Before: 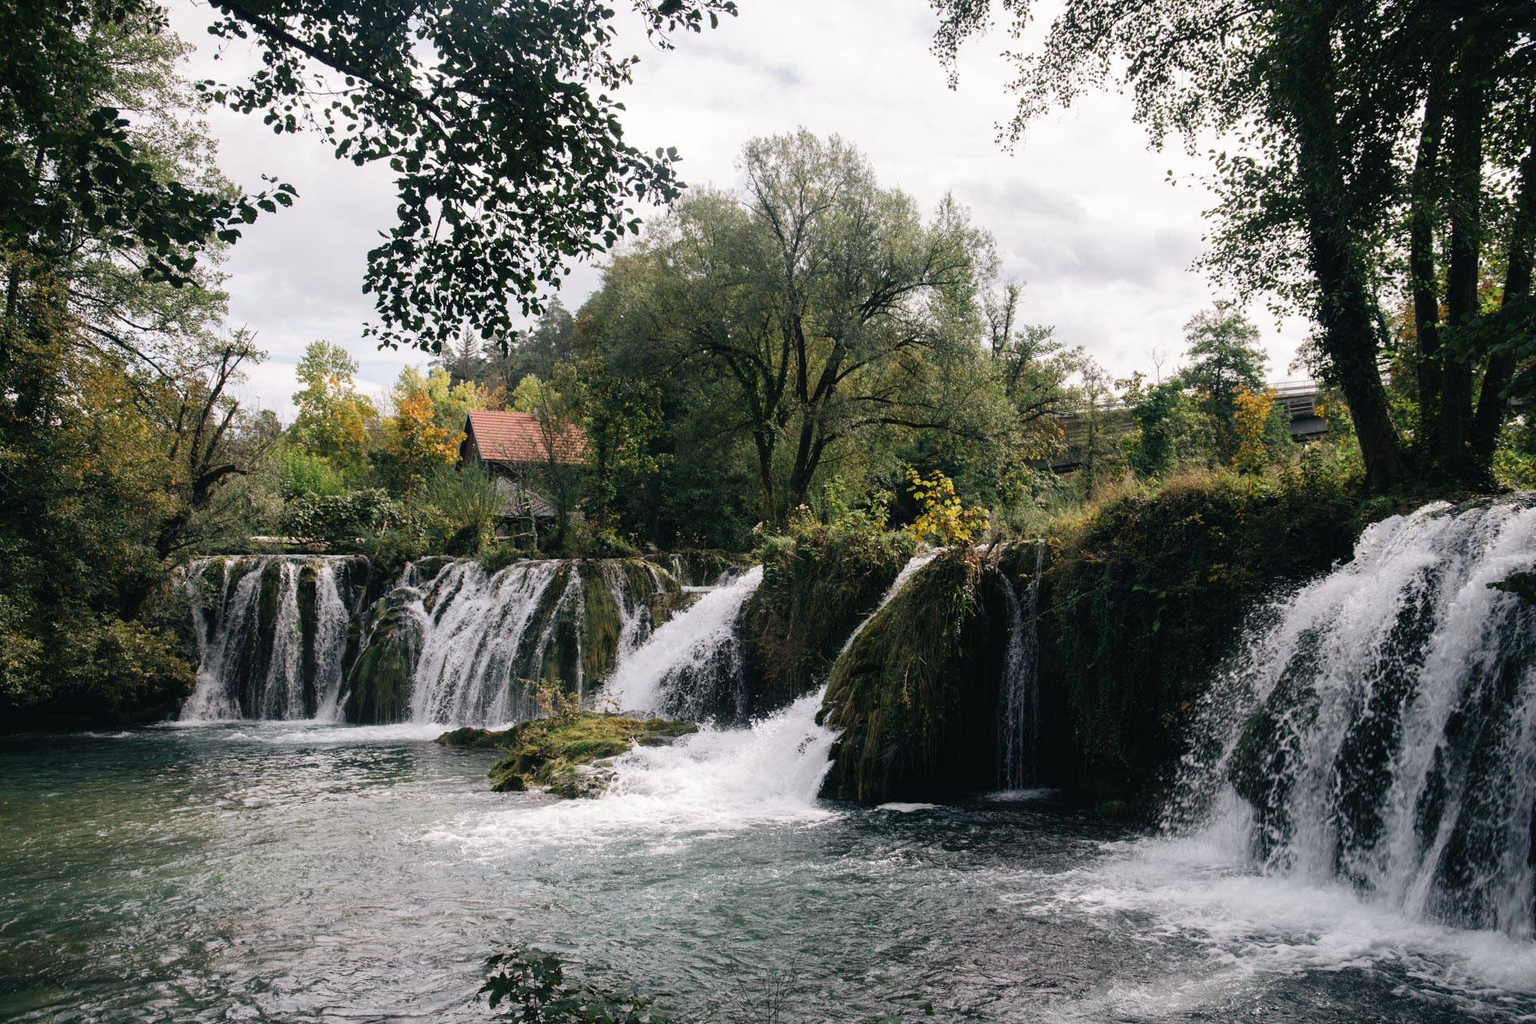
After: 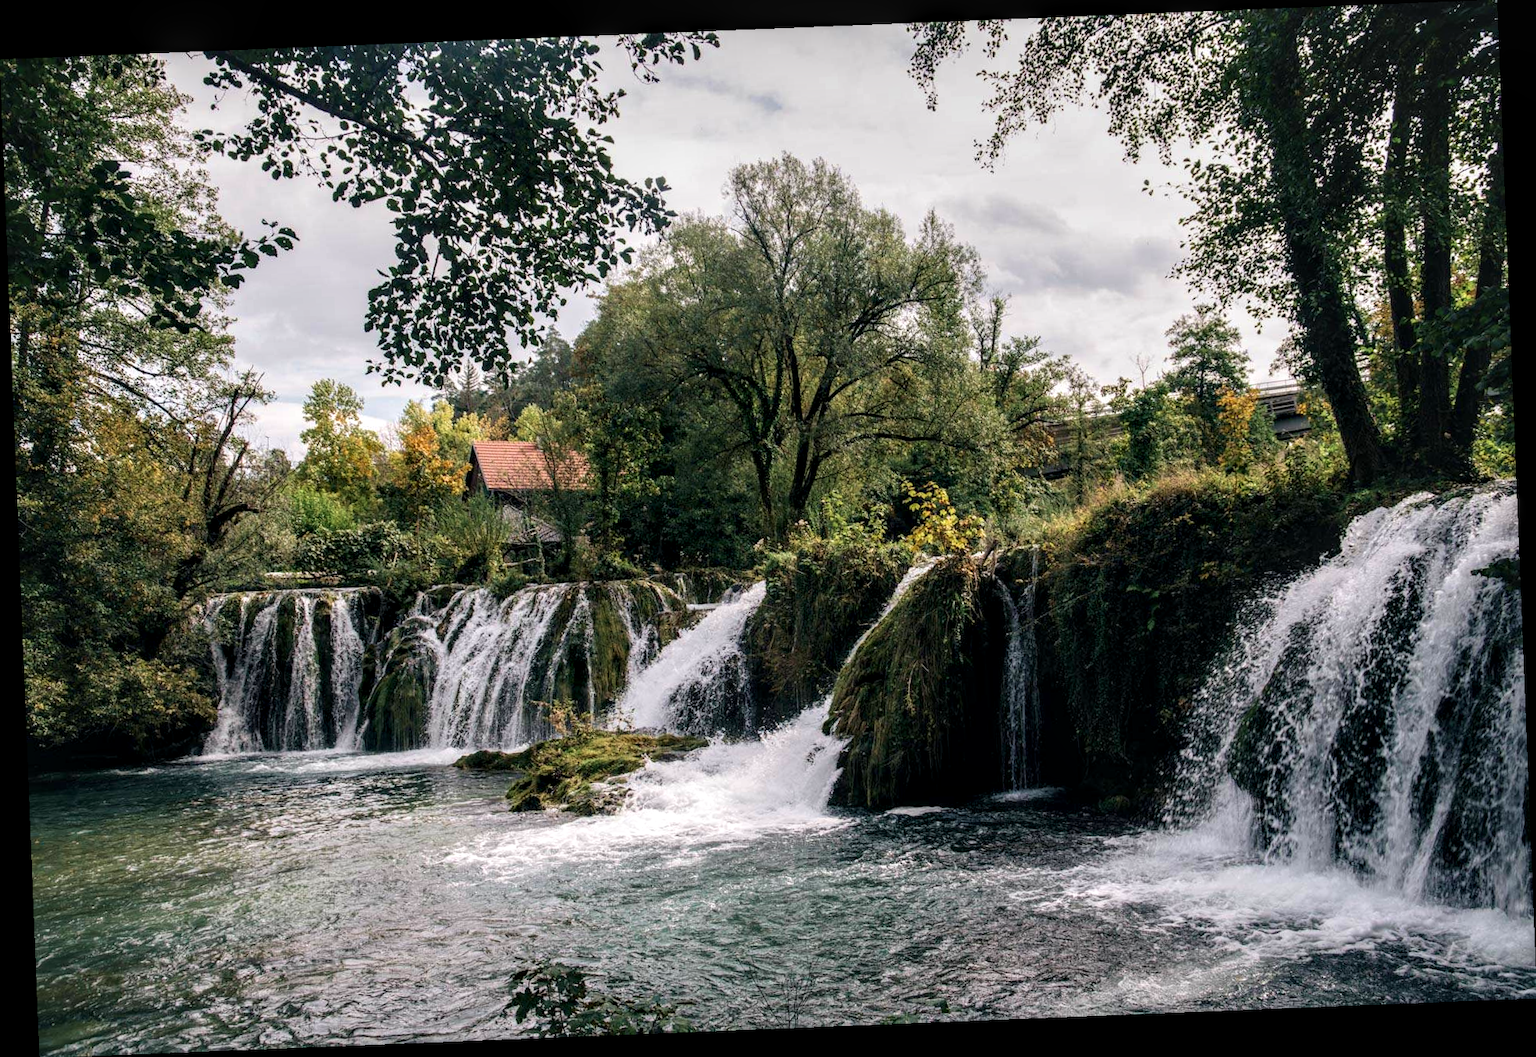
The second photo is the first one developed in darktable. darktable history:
velvia: on, module defaults
local contrast: highlights 20%, detail 150%
rotate and perspective: rotation -2.29°, automatic cropping off
